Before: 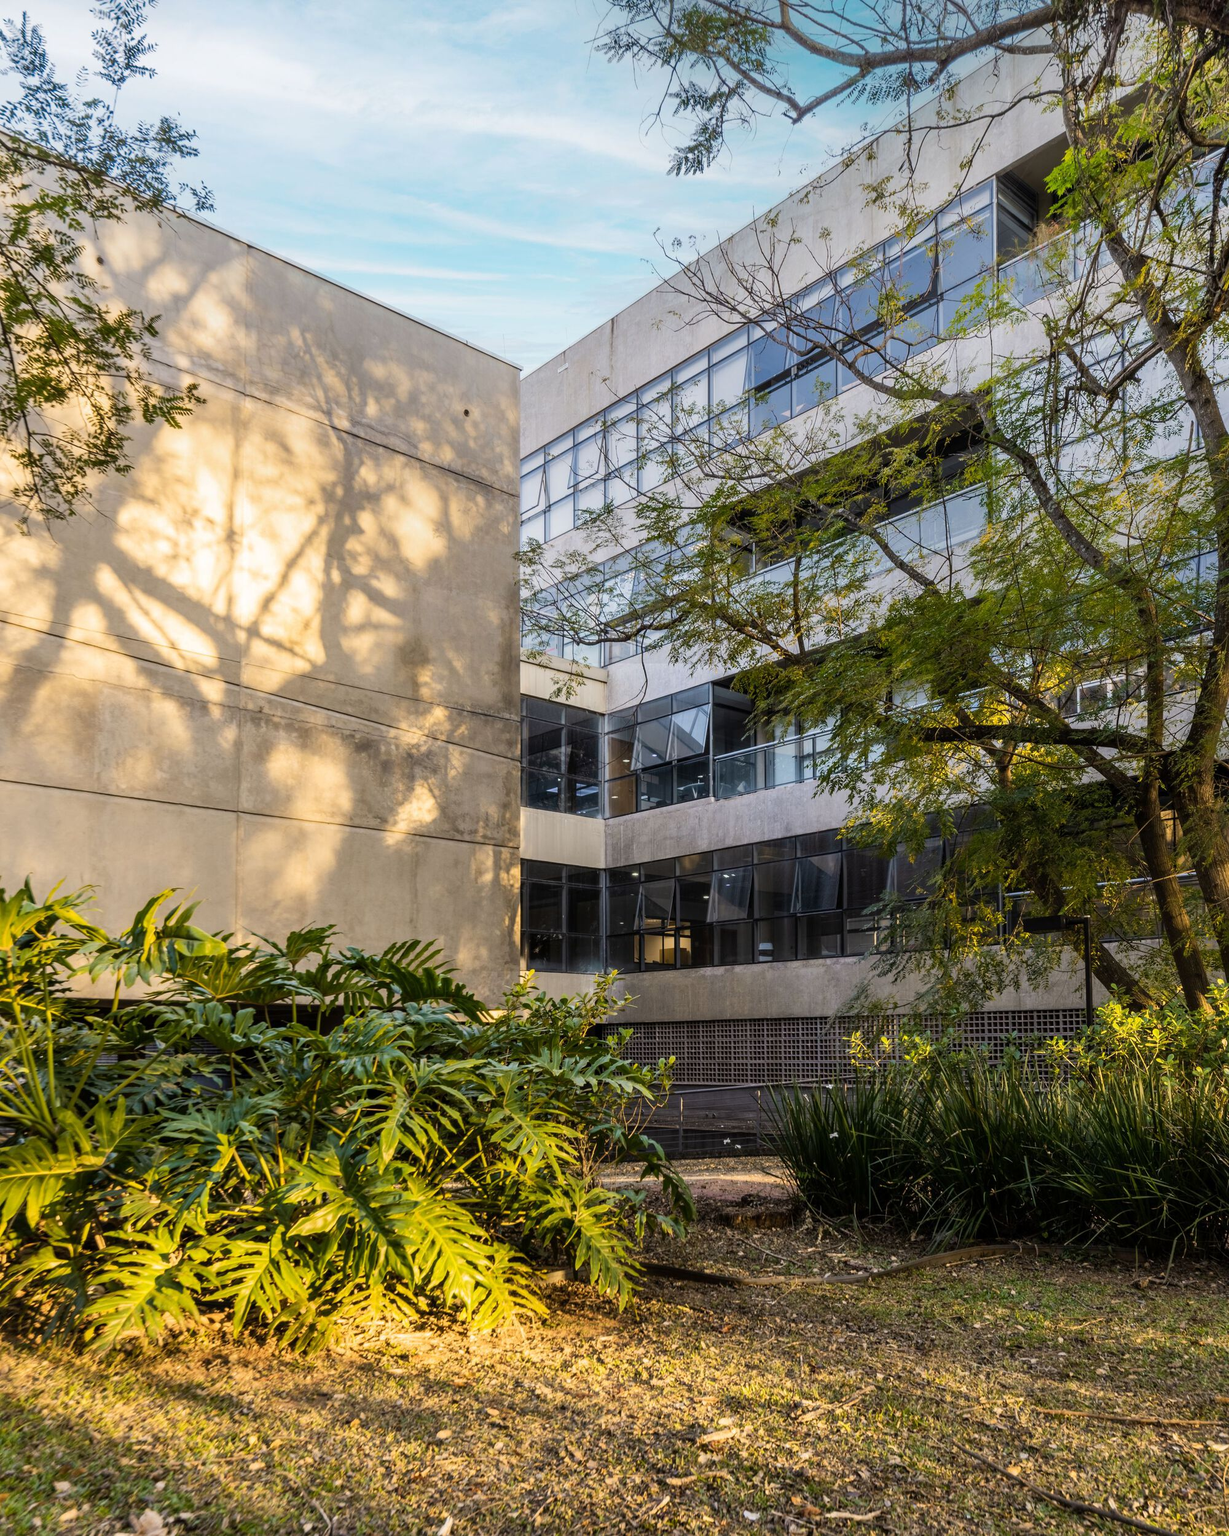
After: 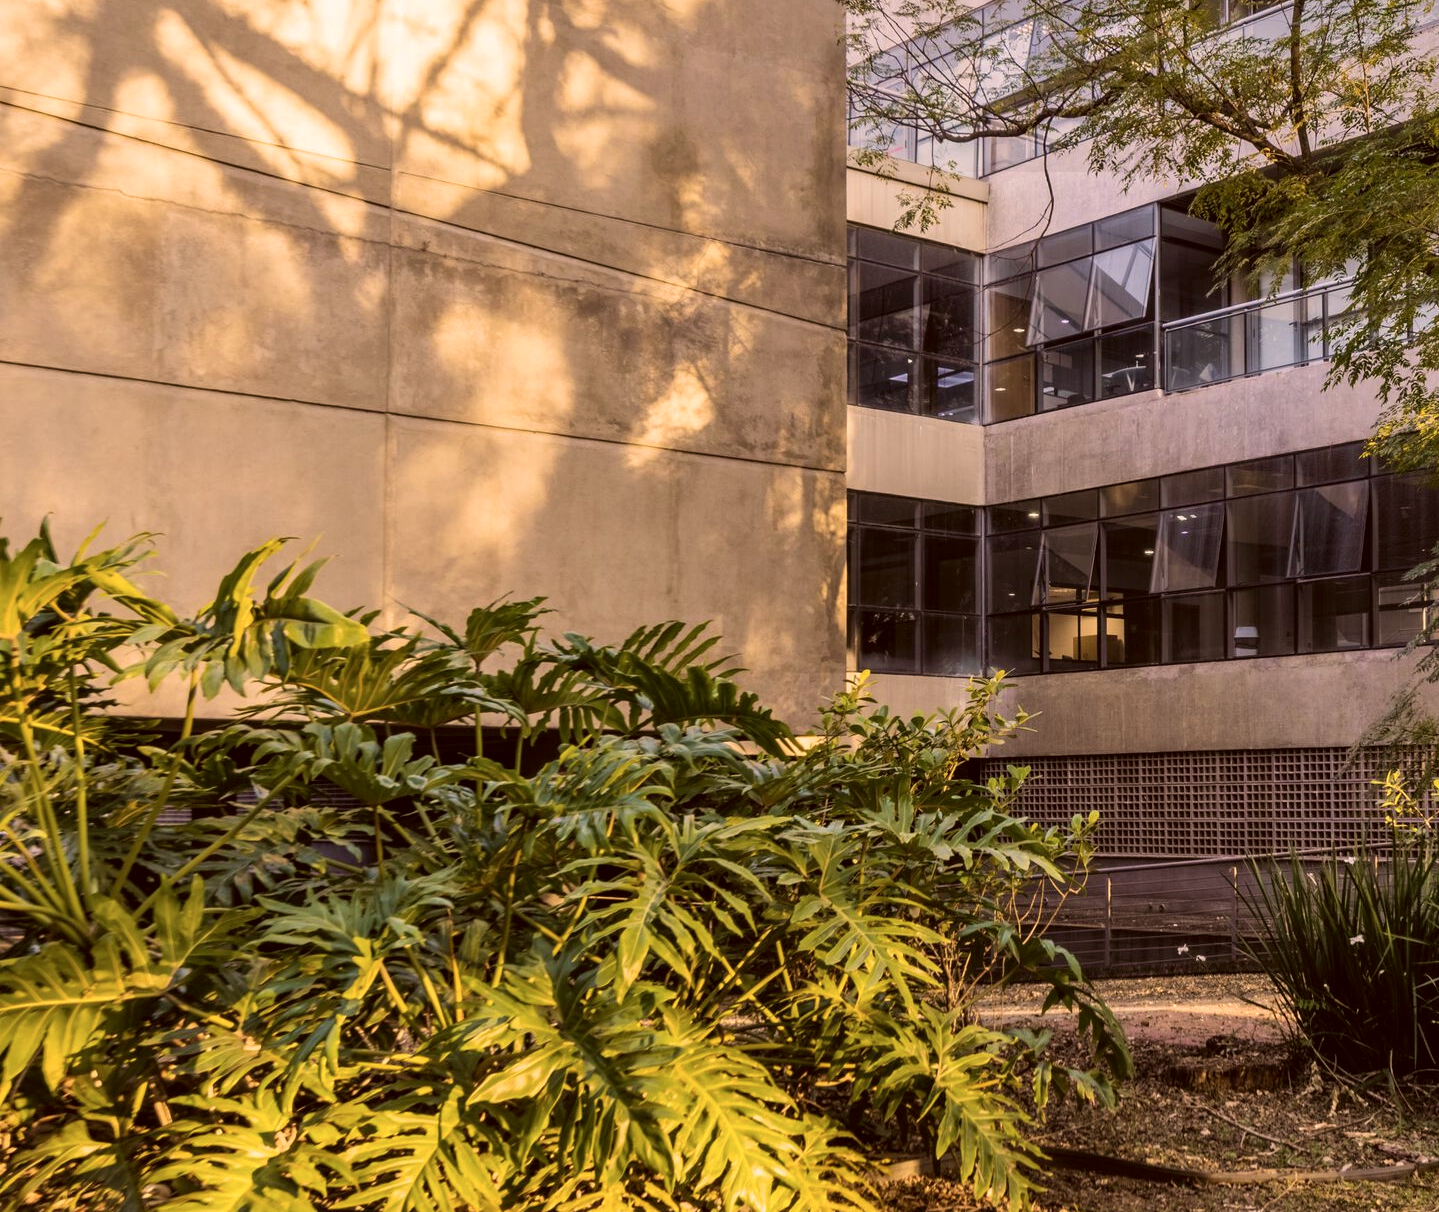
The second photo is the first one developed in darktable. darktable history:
shadows and highlights: shadows 37.11, highlights -26.91, soften with gaussian
crop: top 36.334%, right 28.028%, bottom 15.156%
color correction: highlights a* 10.21, highlights b* 9.72, shadows a* 8.31, shadows b* 8.38, saturation 0.82
velvia: on, module defaults
